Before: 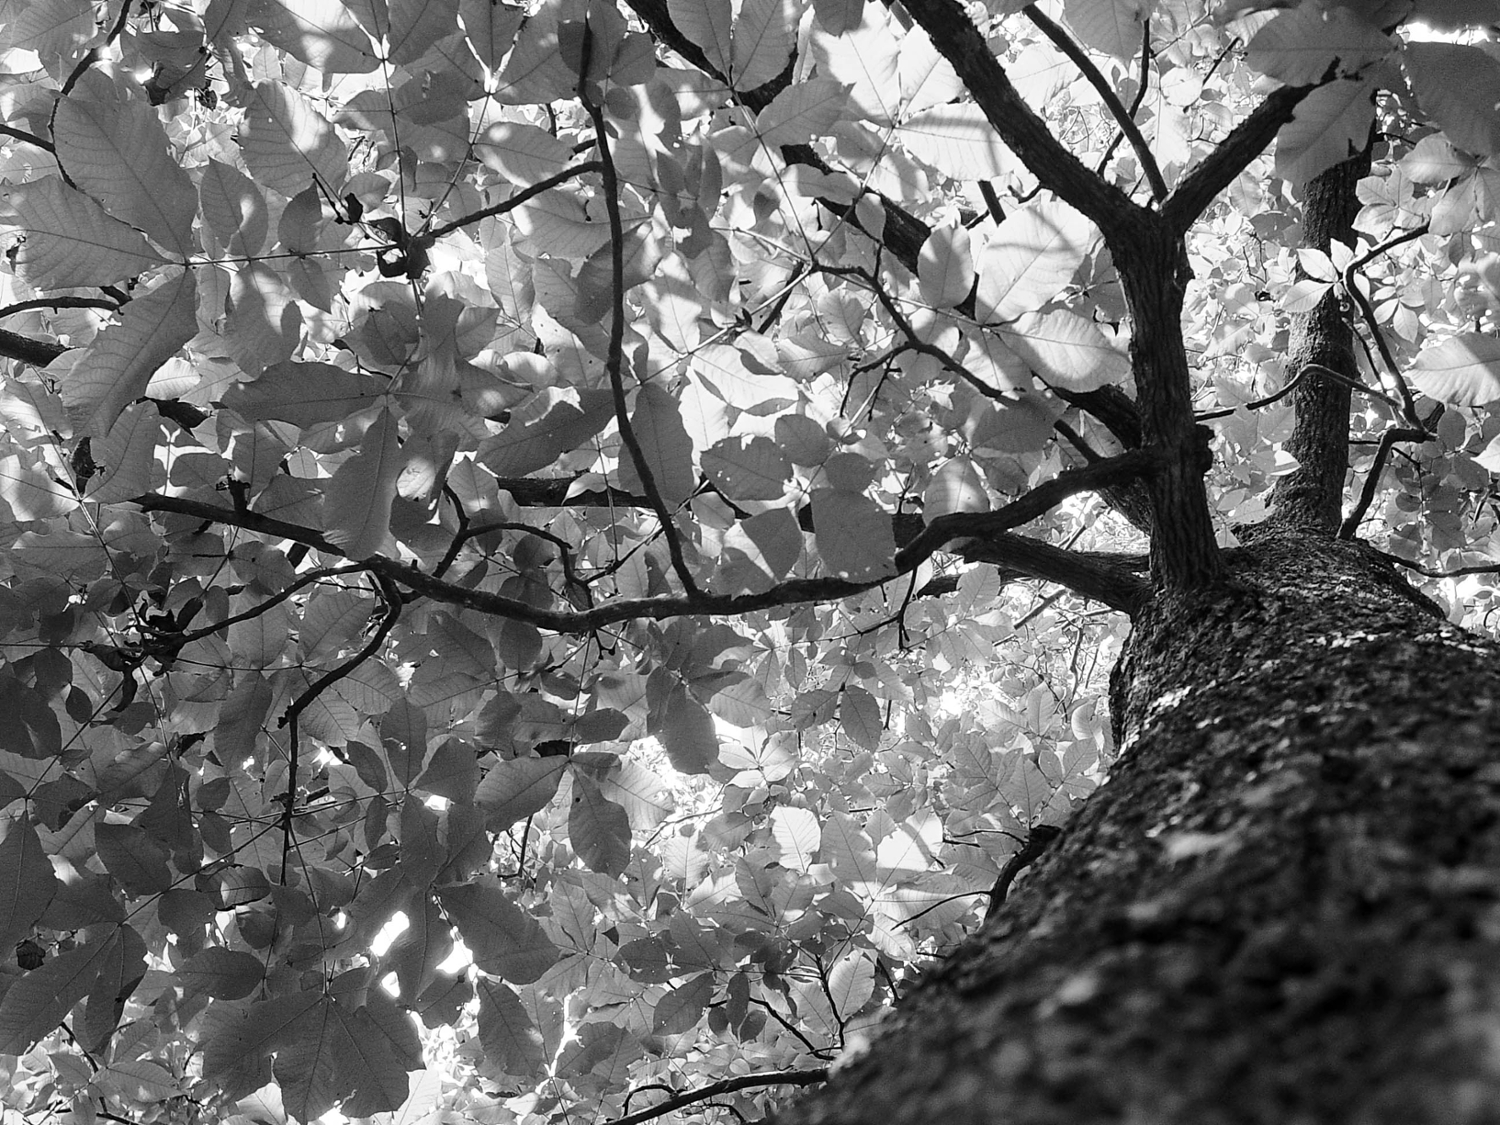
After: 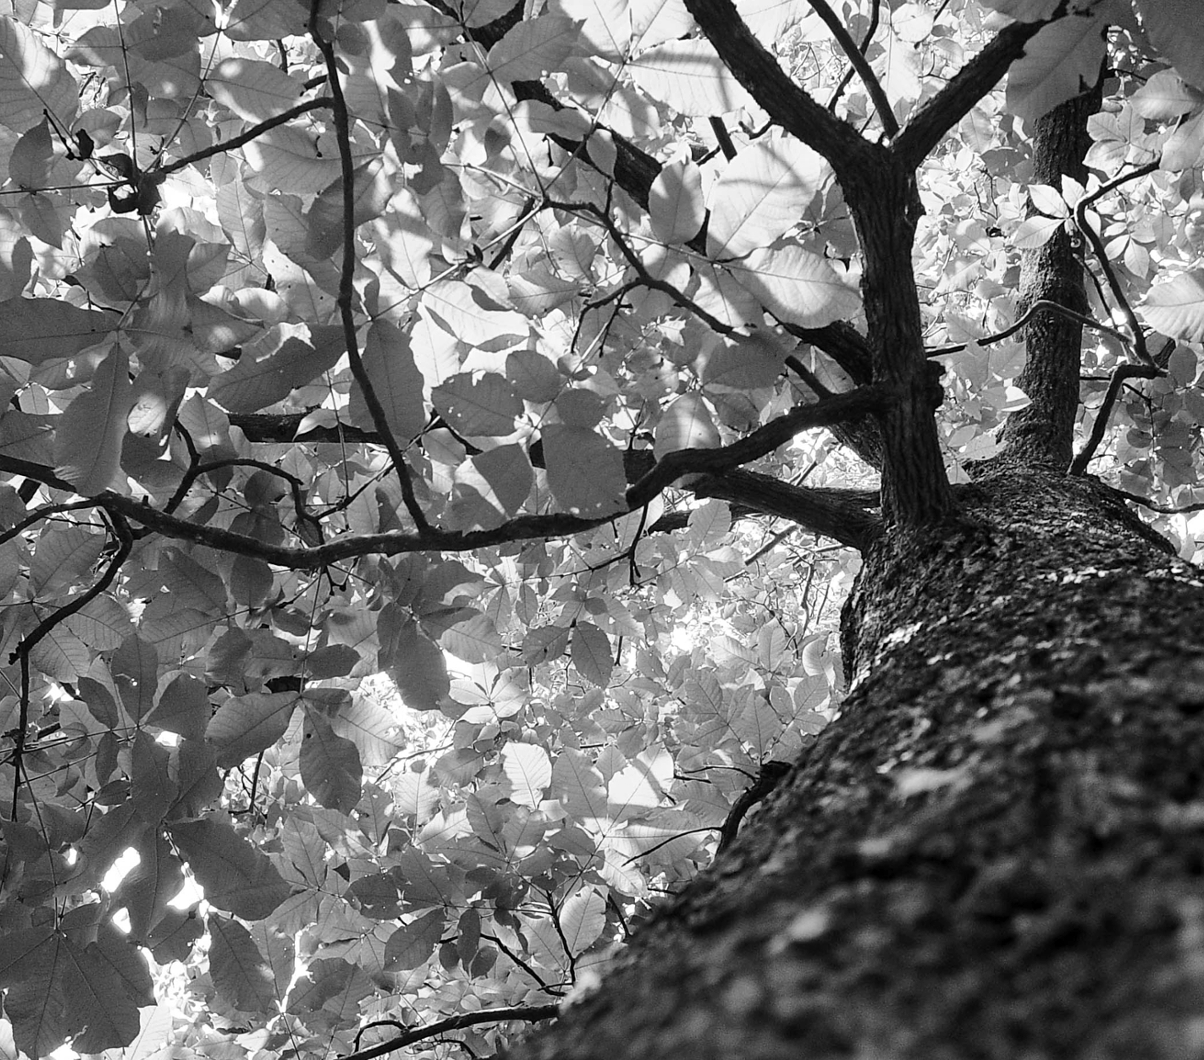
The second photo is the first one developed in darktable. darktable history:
shadows and highlights: radius 118.69, shadows 42.21, highlights -61.56, soften with gaussian
crop and rotate: left 17.959%, top 5.771%, right 1.742%
